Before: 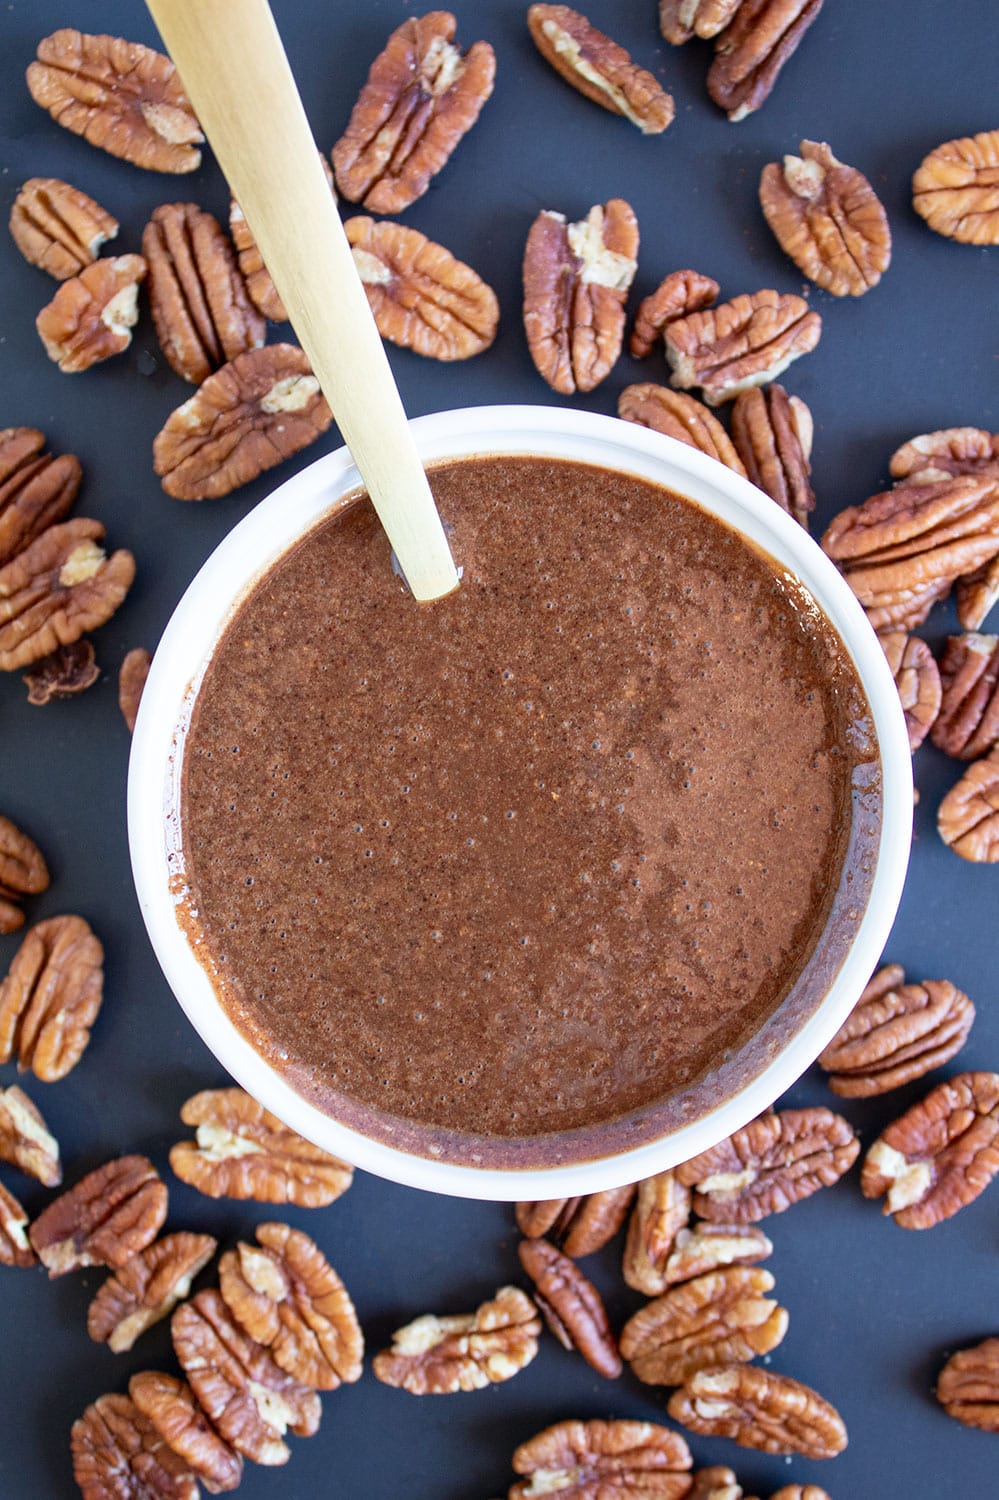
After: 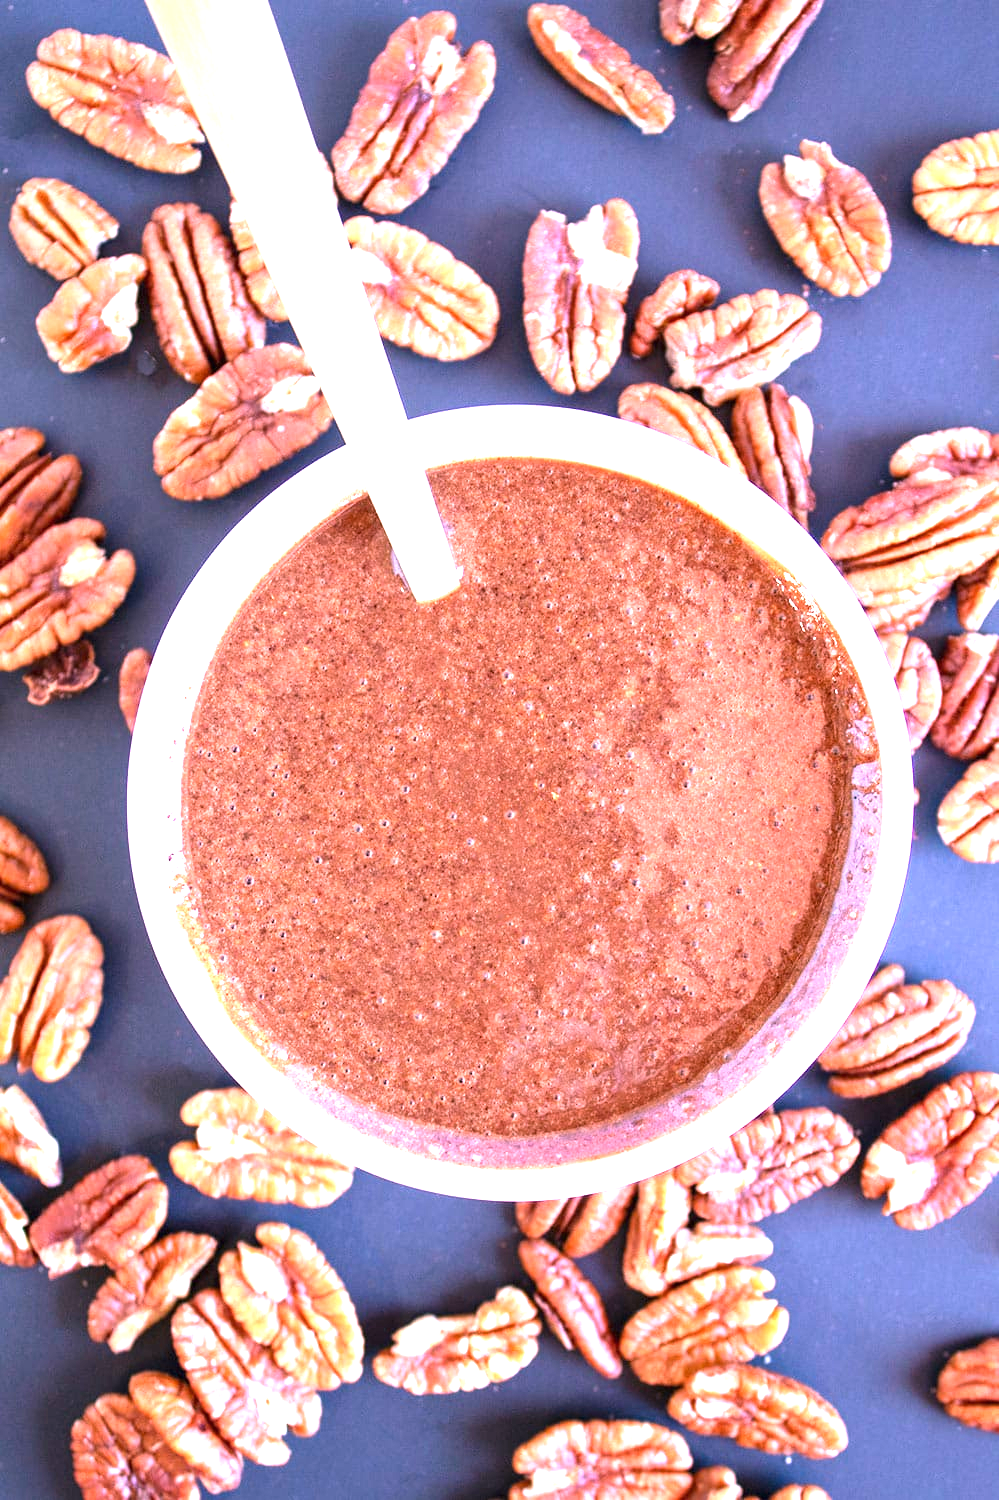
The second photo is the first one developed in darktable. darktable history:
white balance: red 1.188, blue 1.11
exposure: black level correction 0, exposure 1.45 EV, compensate exposure bias true, compensate highlight preservation false
